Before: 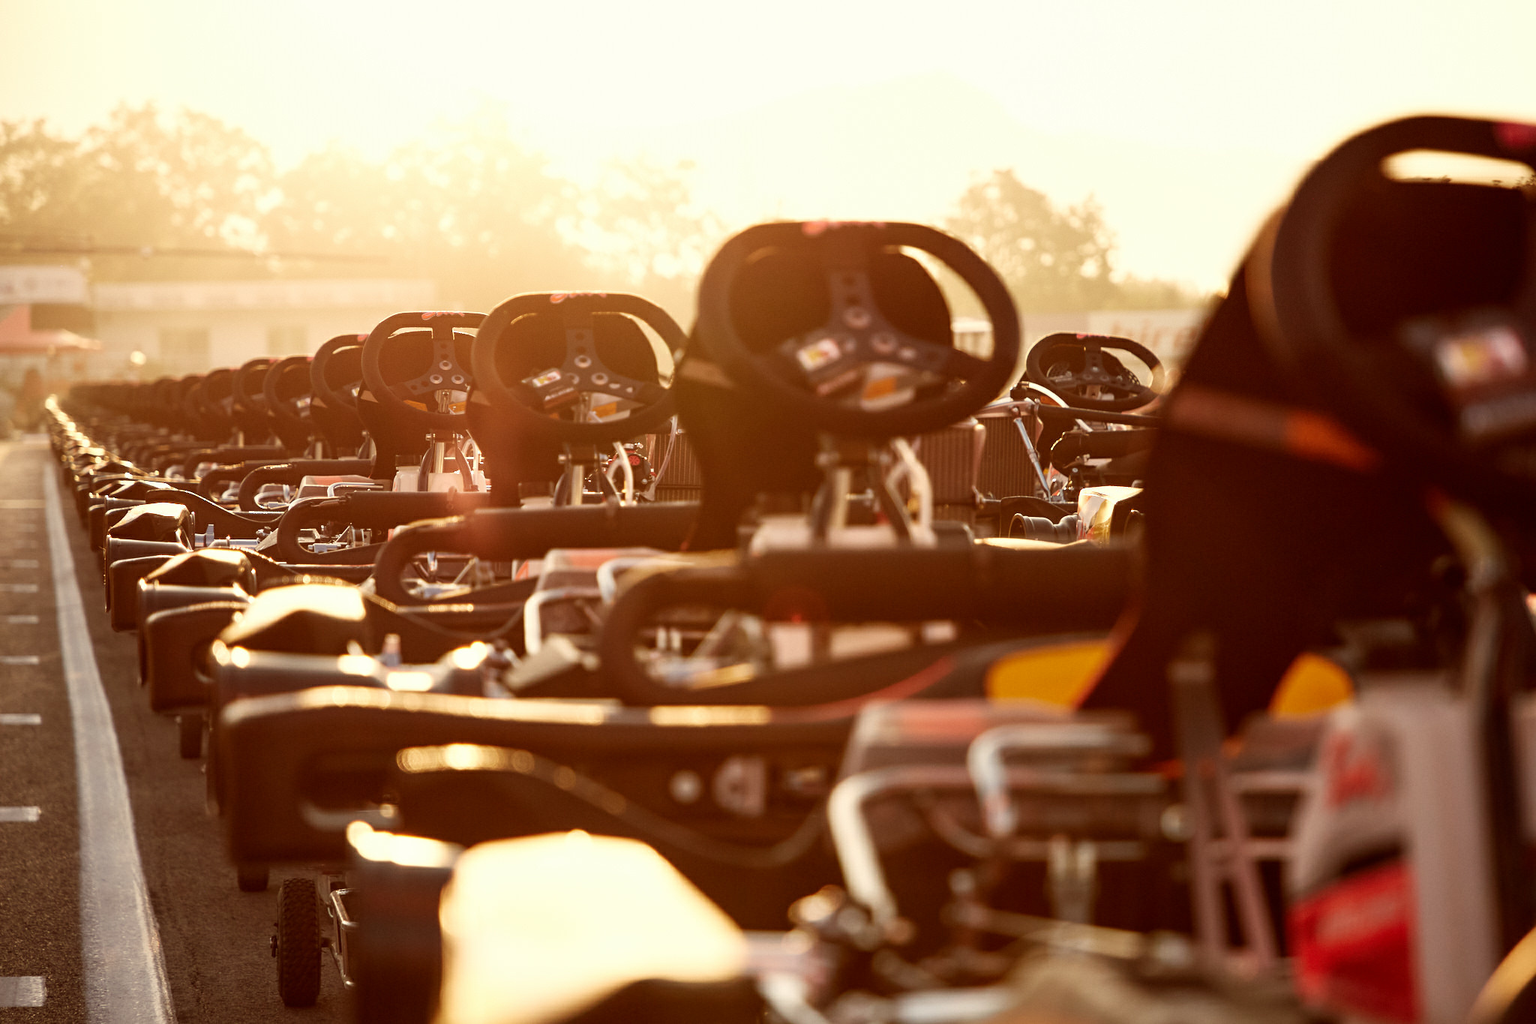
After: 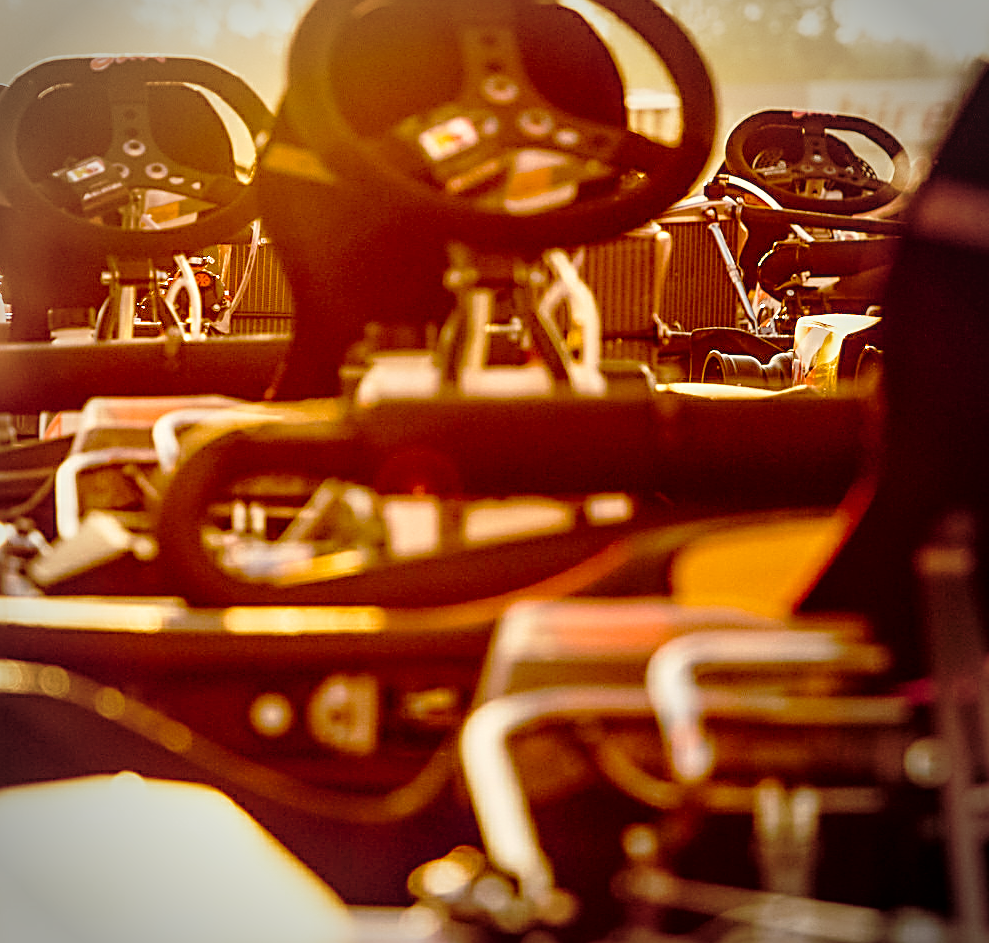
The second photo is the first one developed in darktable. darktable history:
sharpen: radius 2.532, amount 0.627
tone curve: curves: ch0 [(0, 0) (0.088, 0.042) (0.208, 0.176) (0.257, 0.267) (0.406, 0.483) (0.489, 0.556) (0.667, 0.73) (0.793, 0.851) (0.994, 0.974)]; ch1 [(0, 0) (0.161, 0.092) (0.35, 0.33) (0.392, 0.392) (0.457, 0.467) (0.505, 0.497) (0.537, 0.518) (0.553, 0.53) (0.58, 0.567) (0.739, 0.697) (1, 1)]; ch2 [(0, 0) (0.346, 0.362) (0.448, 0.419) (0.502, 0.499) (0.533, 0.517) (0.556, 0.533) (0.629, 0.619) (0.717, 0.678) (1, 1)], preserve colors none
vignetting: brightness -0.575, automatic ratio true
crop: left 31.402%, top 24.474%, right 20.306%, bottom 6.385%
local contrast: on, module defaults
exposure: black level correction 0.007, exposure 0.159 EV, compensate highlight preservation false
color balance rgb: shadows lift › chroma 1.638%, shadows lift › hue 257.24°, linear chroma grading › global chroma 8.956%, perceptual saturation grading › global saturation 19.87%, global vibrance 11.029%
